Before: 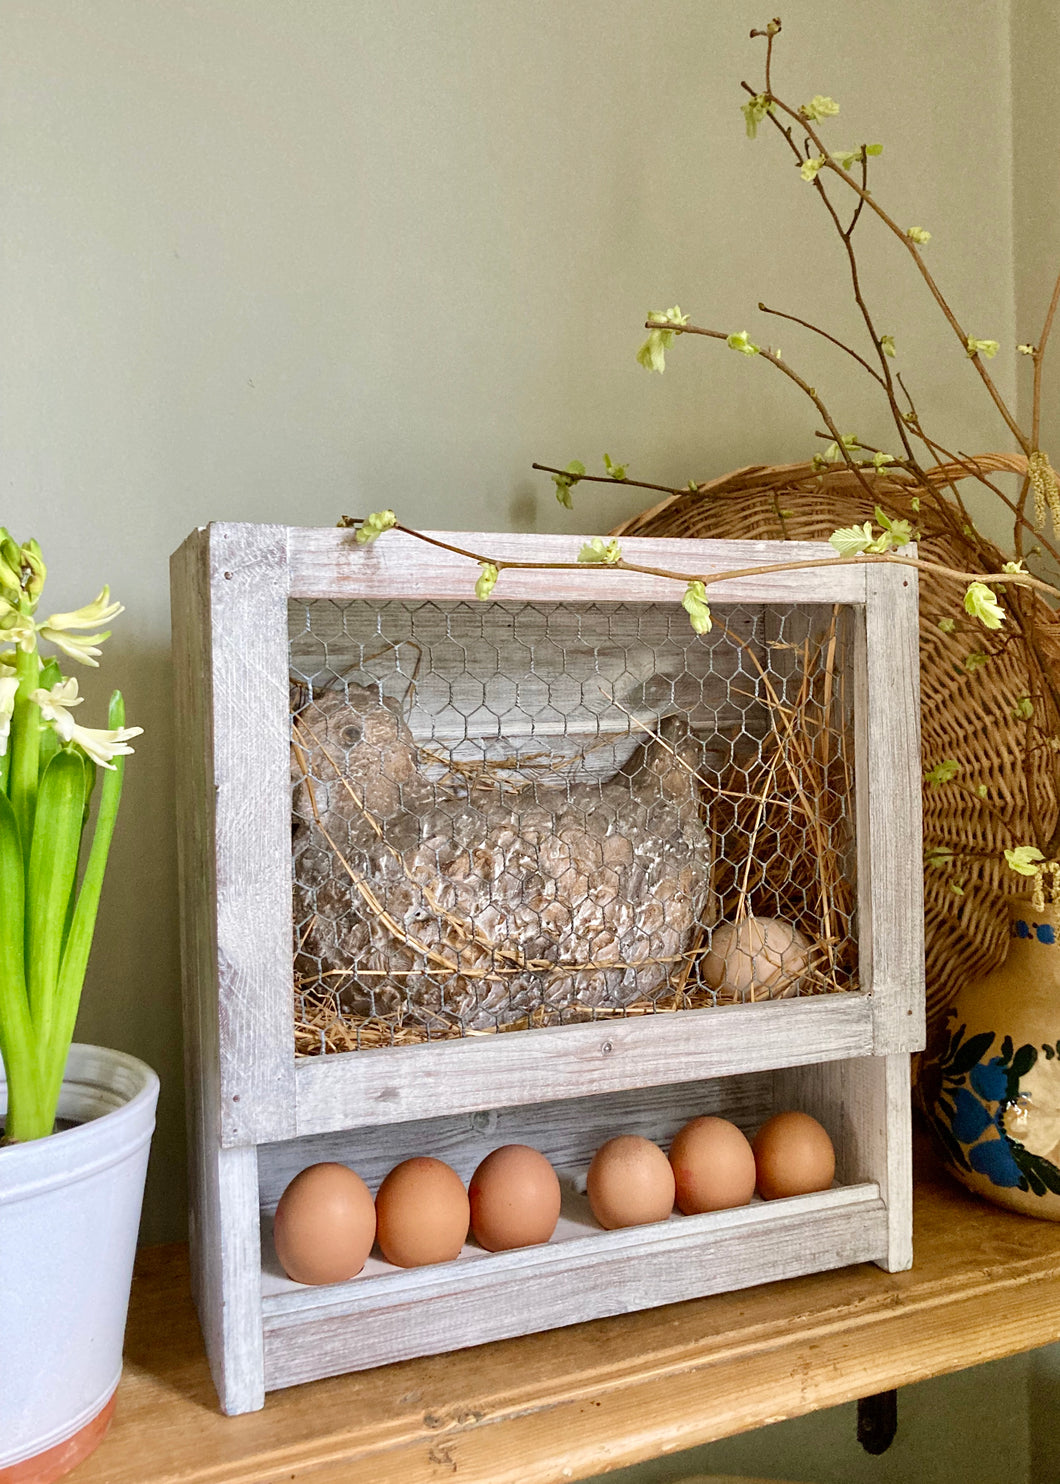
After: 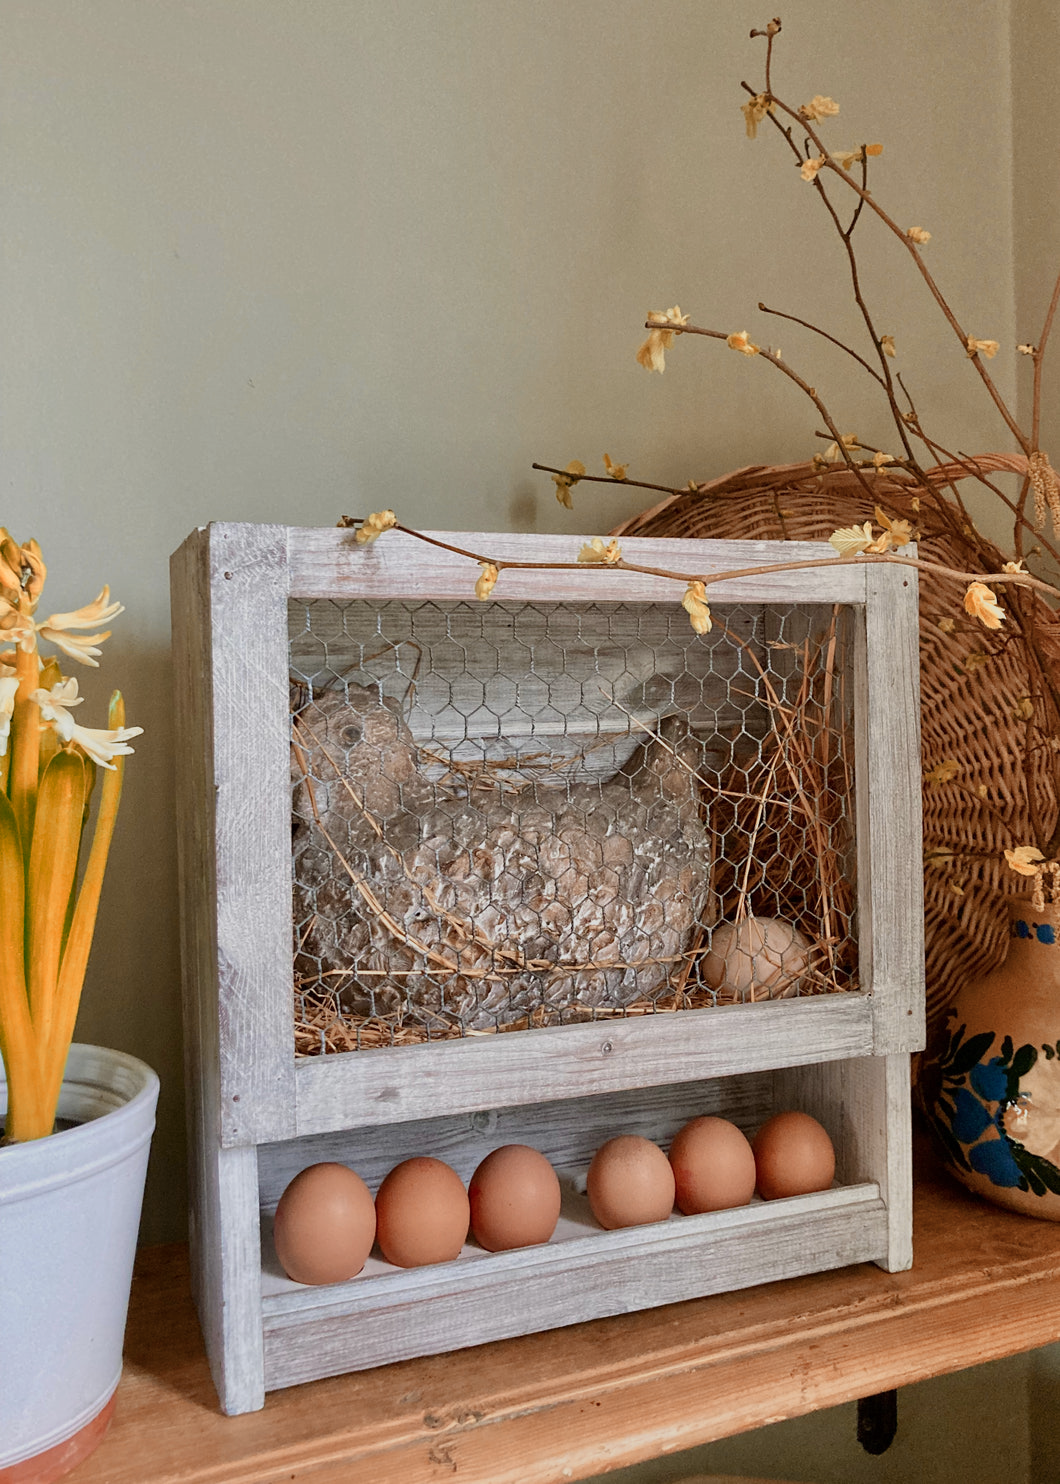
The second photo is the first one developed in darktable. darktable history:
color zones: curves: ch2 [(0, 0.5) (0.084, 0.497) (0.323, 0.335) (0.4, 0.497) (1, 0.5)]
exposure: exposure -0.487 EV, compensate exposure bias true, compensate highlight preservation false
